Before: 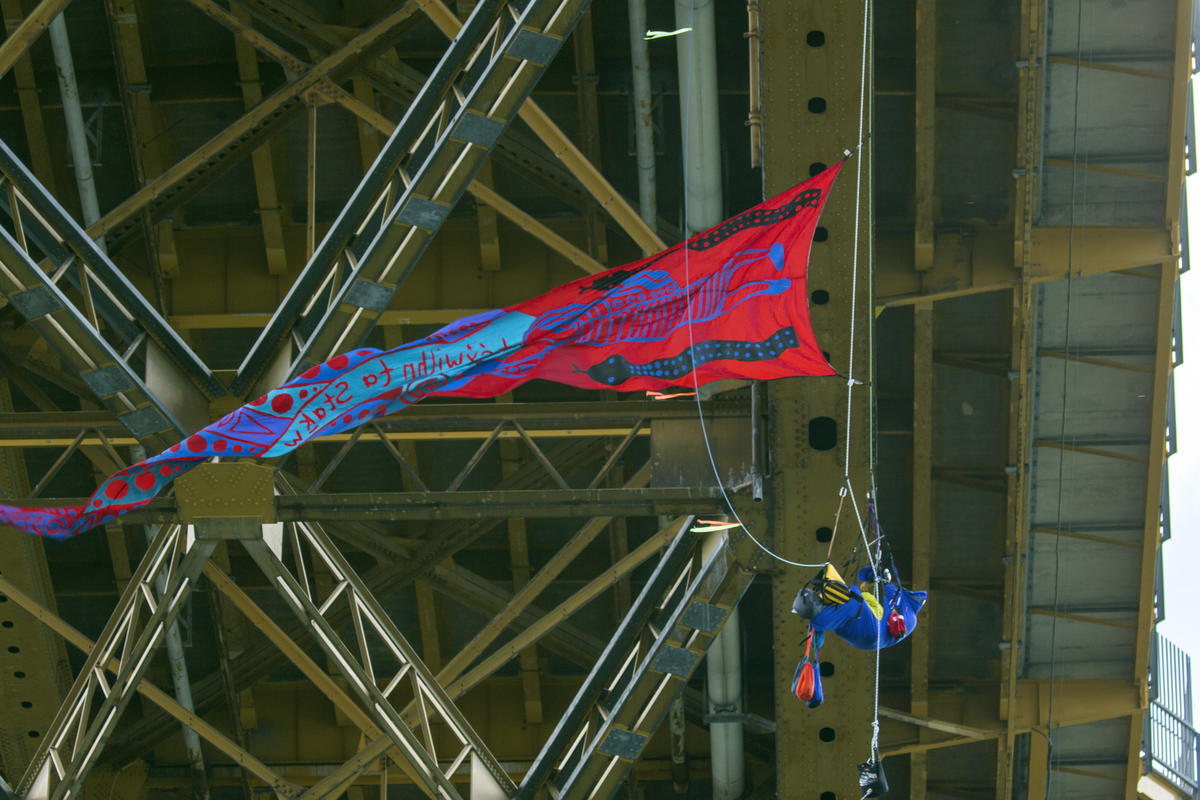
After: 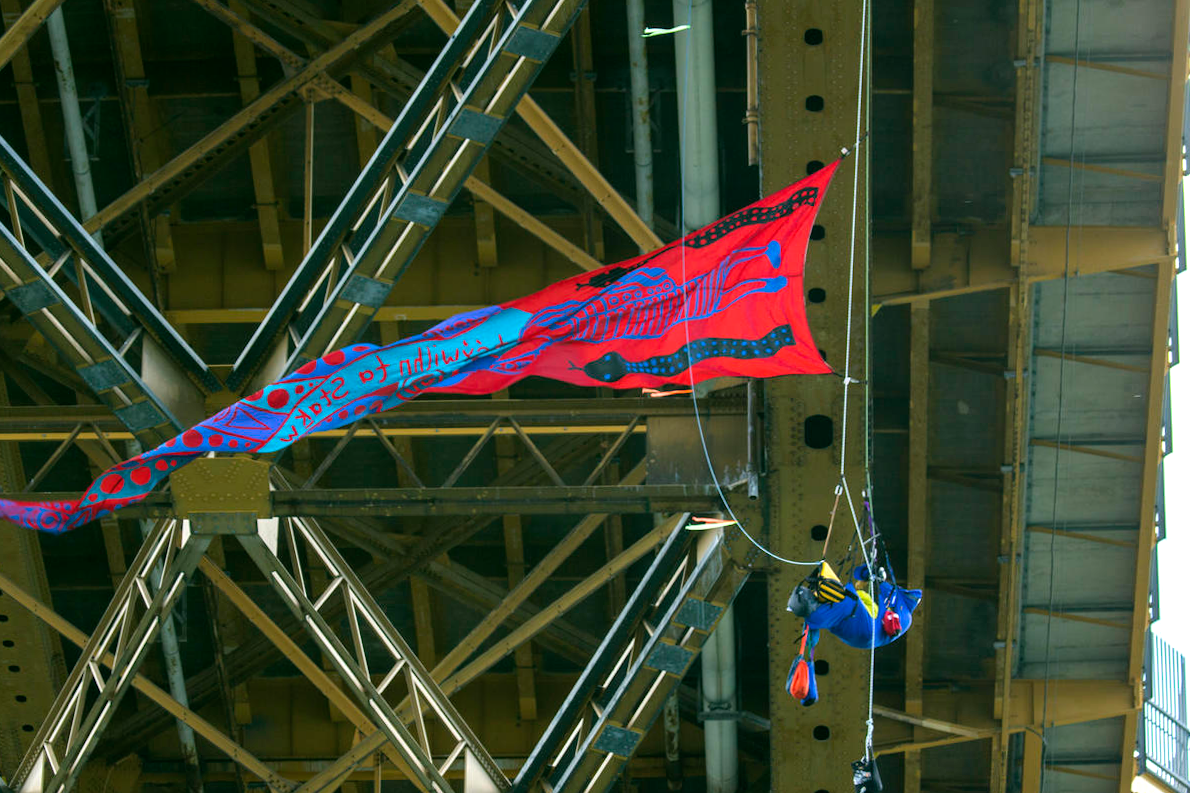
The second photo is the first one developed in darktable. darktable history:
crop and rotate: angle -0.303°
tone equalizer: -8 EV -0.441 EV, -7 EV -0.424 EV, -6 EV -0.372 EV, -5 EV -0.217 EV, -3 EV 0.245 EV, -2 EV 0.325 EV, -1 EV 0.406 EV, +0 EV 0.399 EV
